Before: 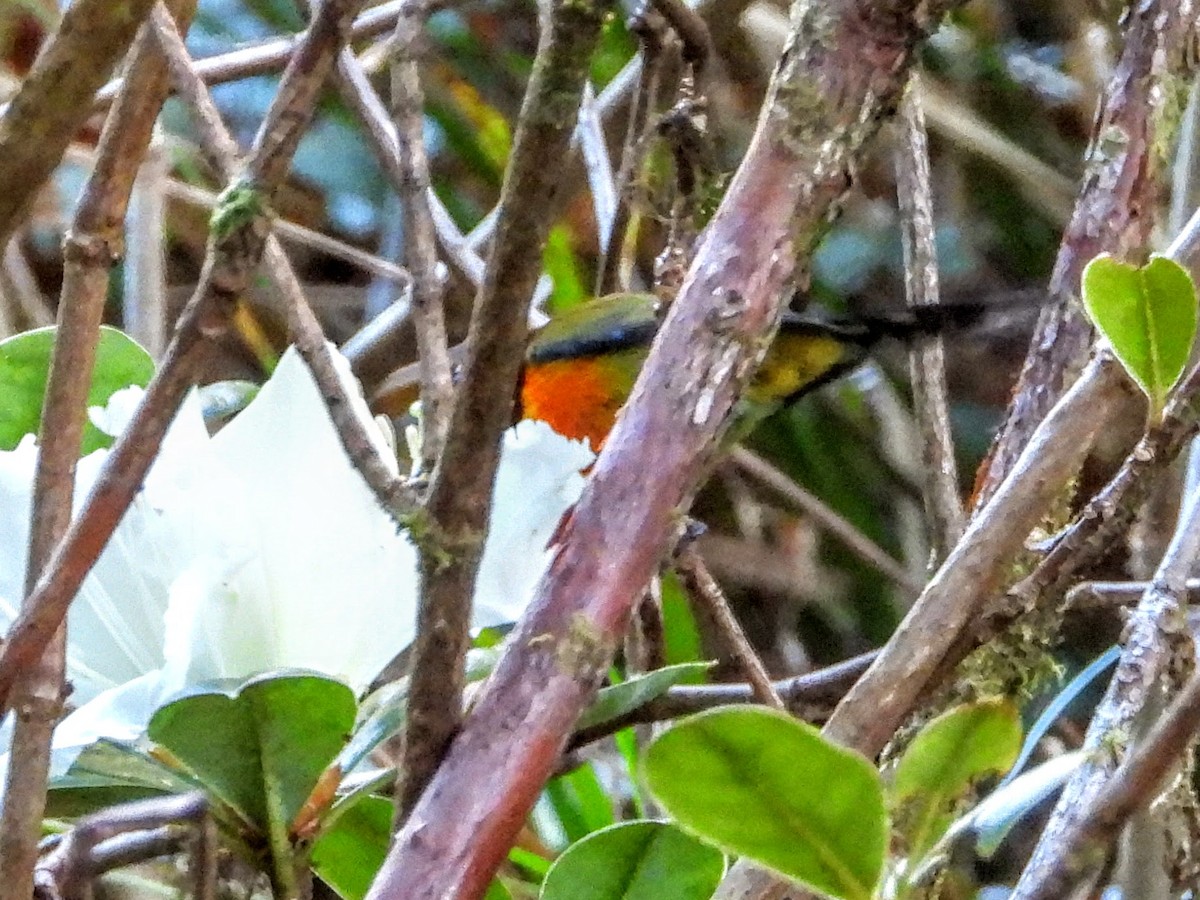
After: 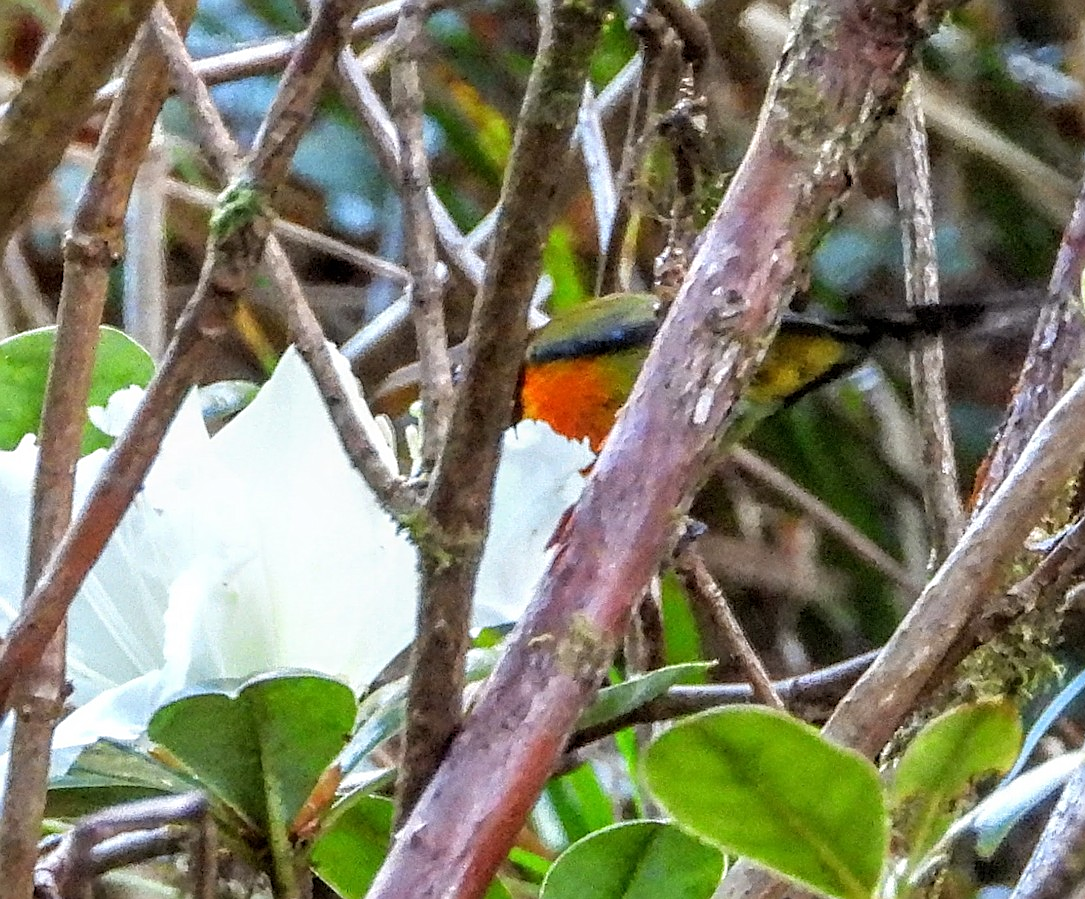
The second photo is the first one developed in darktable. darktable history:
crop: right 9.509%, bottom 0.031%
base curve: exposure shift 0, preserve colors none
sharpen: on, module defaults
